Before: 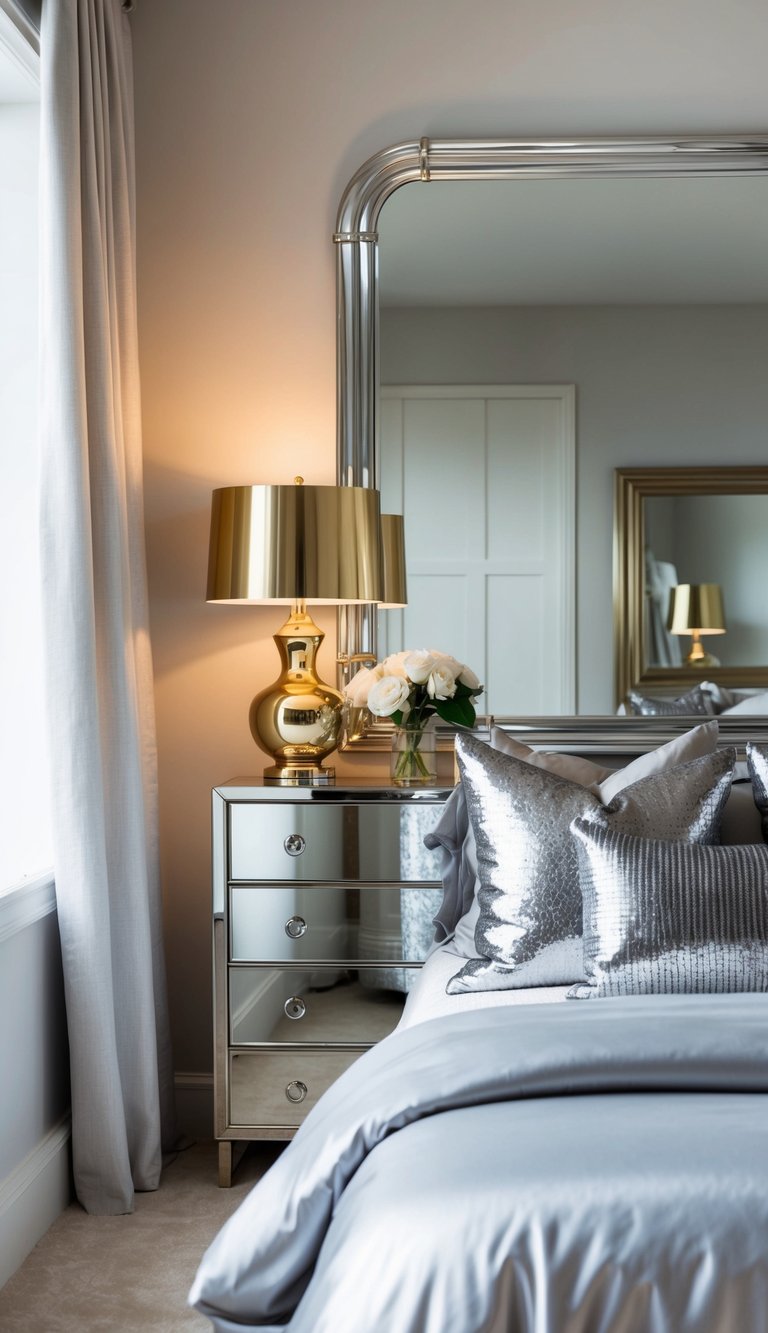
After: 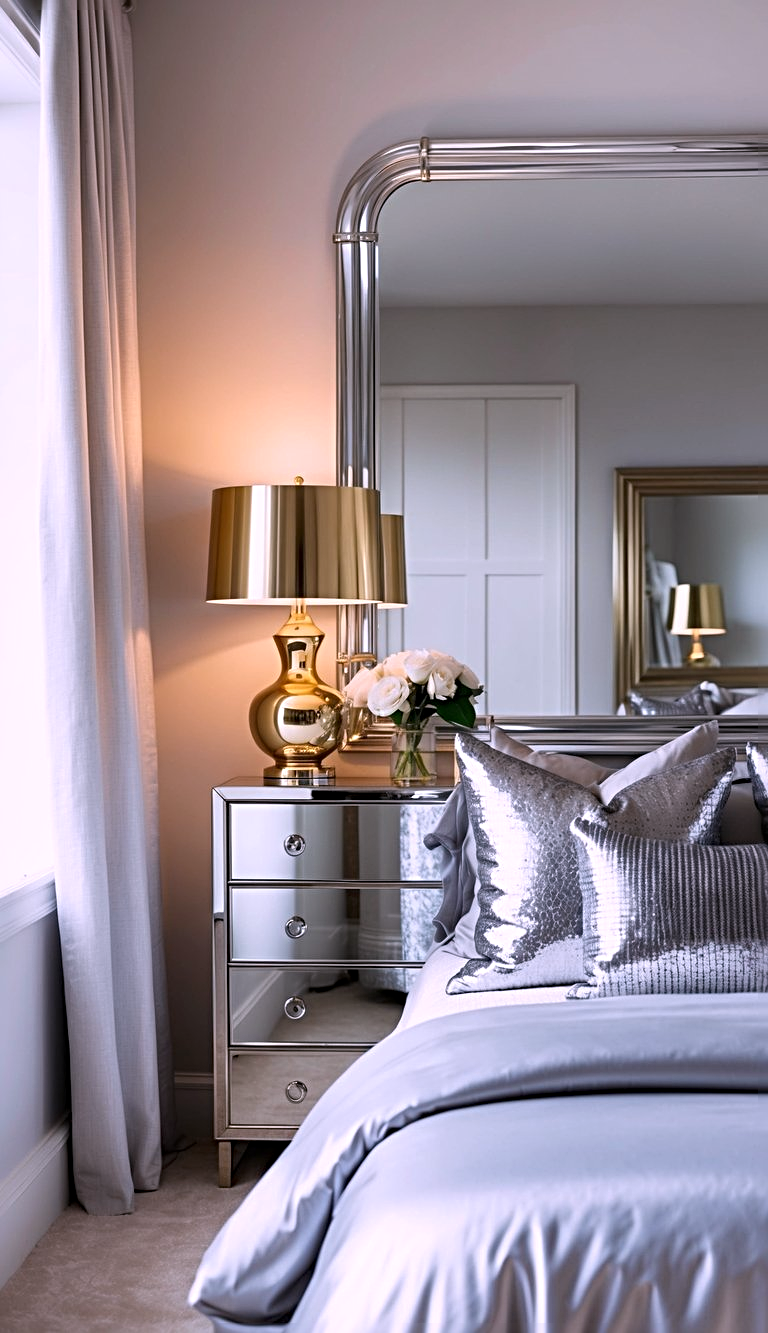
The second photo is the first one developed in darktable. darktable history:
exposure: exposure -0.04 EV, compensate highlight preservation false
sharpen: radius 4
white balance: red 1.066, blue 1.119
